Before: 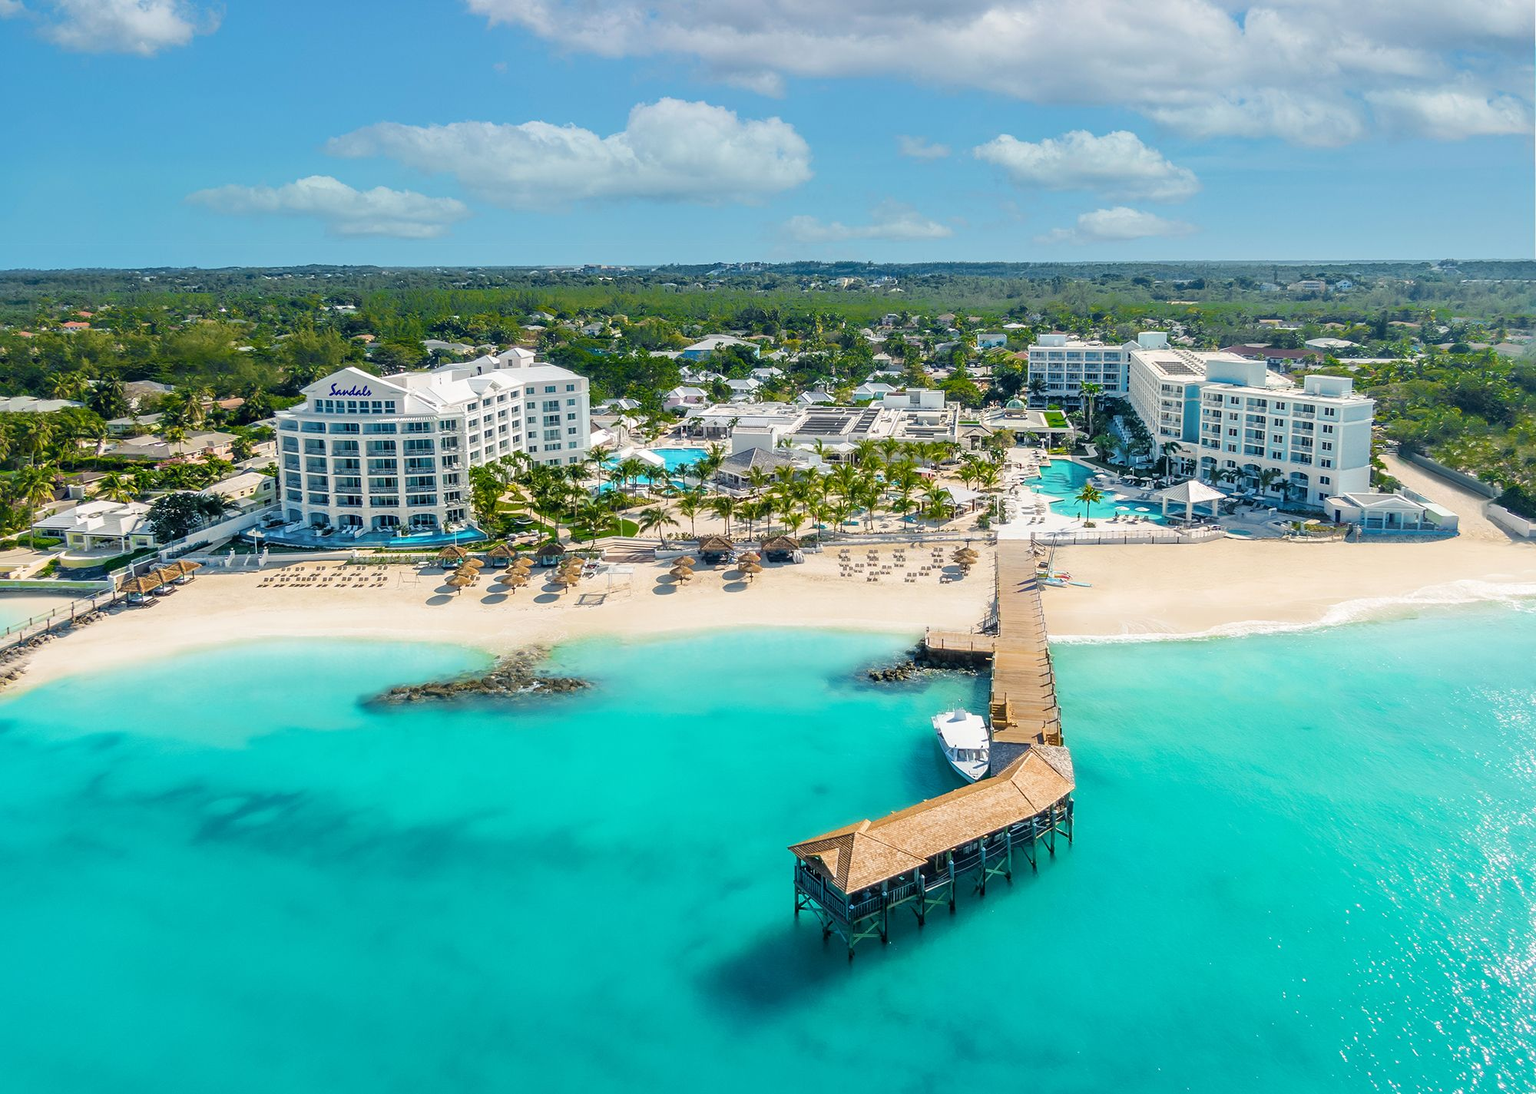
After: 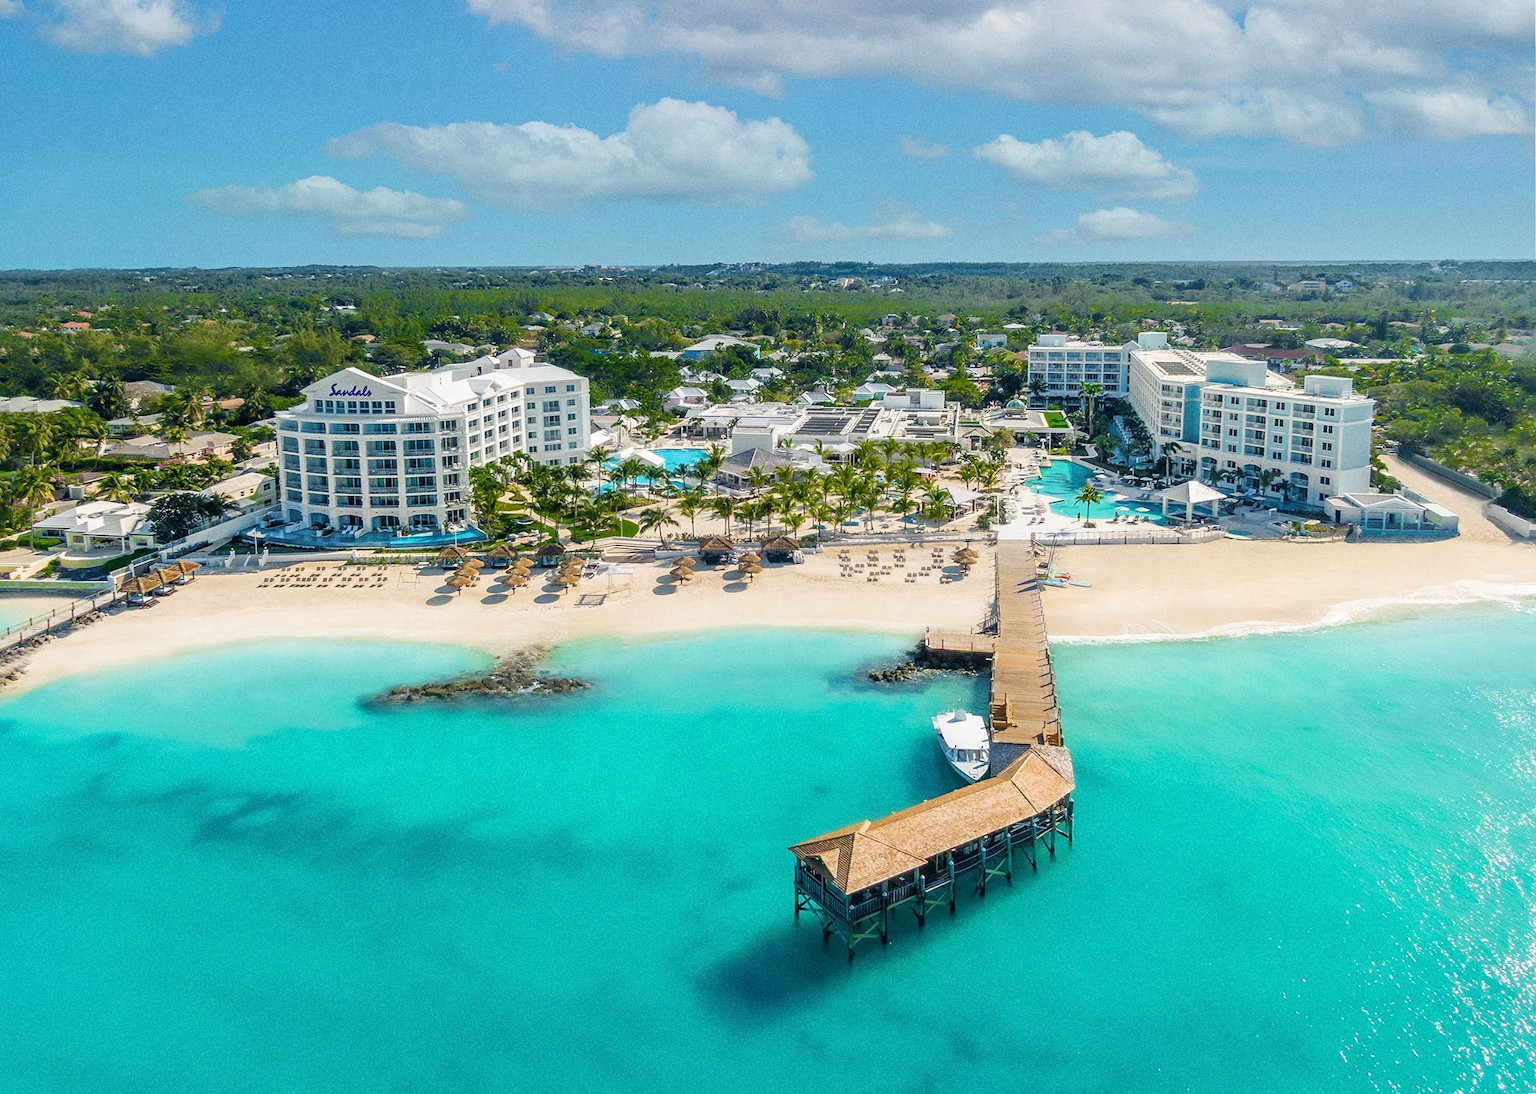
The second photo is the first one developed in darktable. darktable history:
grain: on, module defaults
